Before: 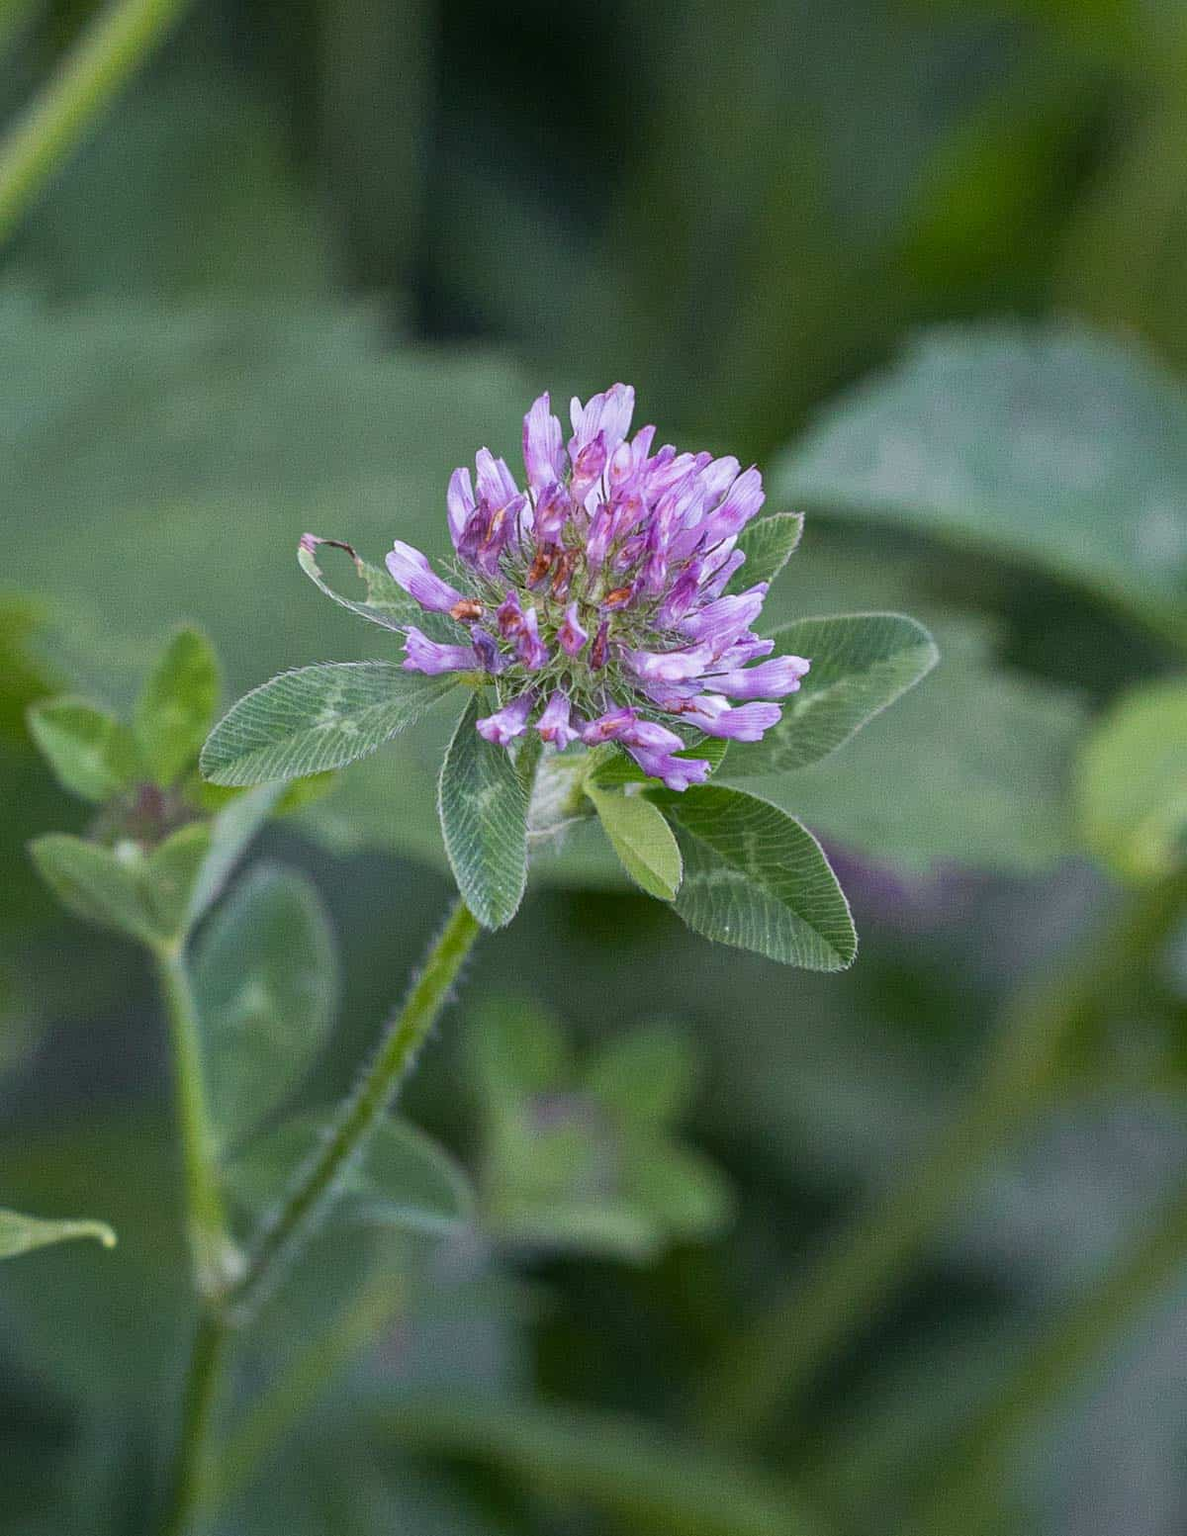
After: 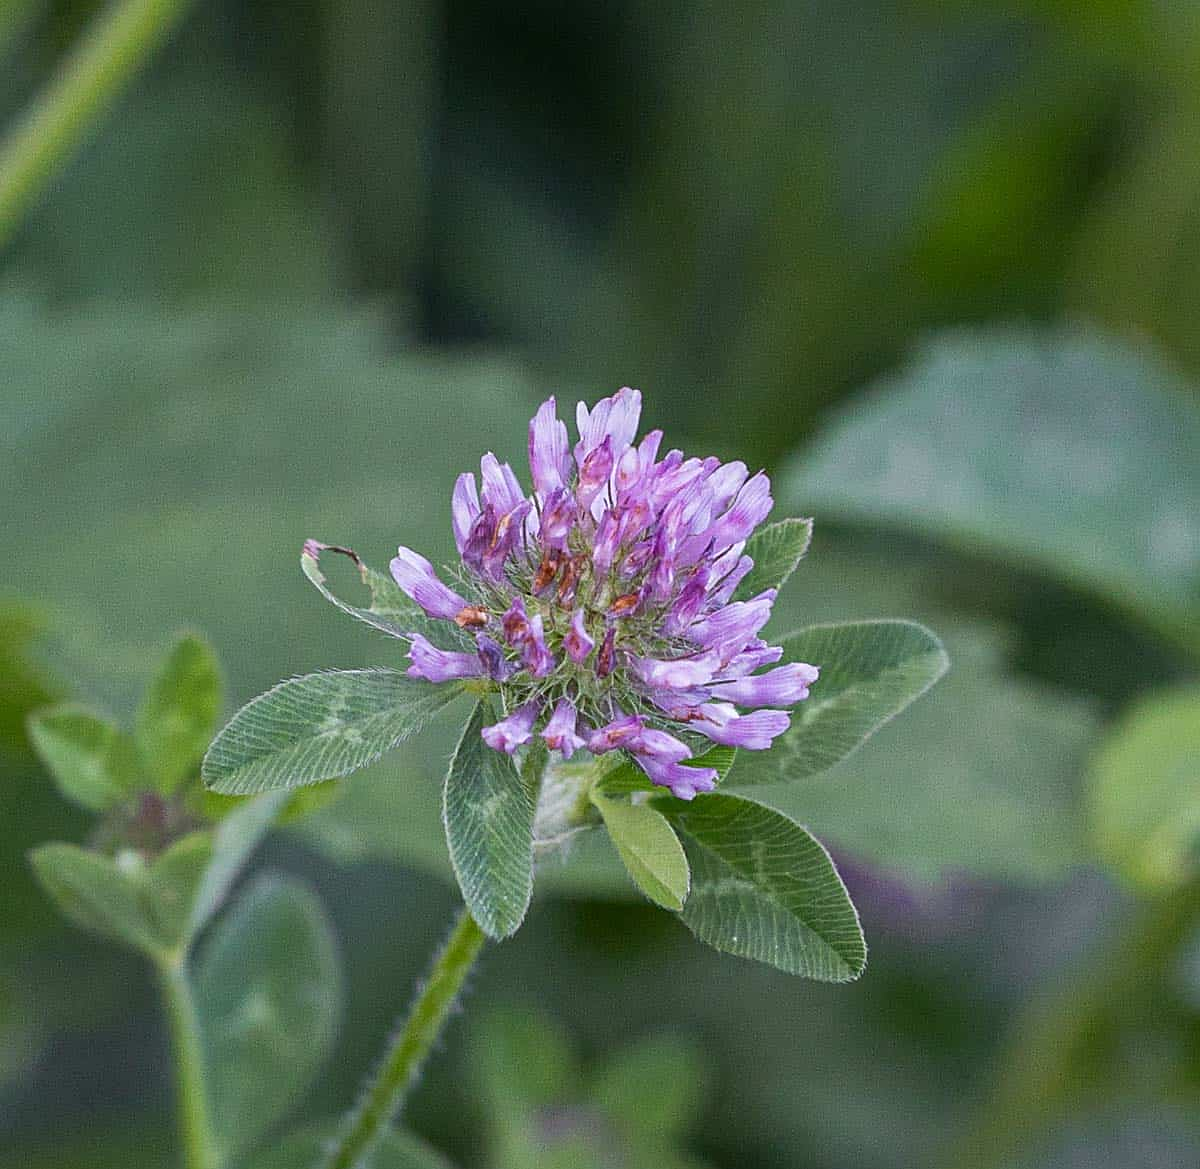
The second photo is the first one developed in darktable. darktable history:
crop: bottom 24.667%
sharpen: radius 1.889, amount 0.395, threshold 1.489
